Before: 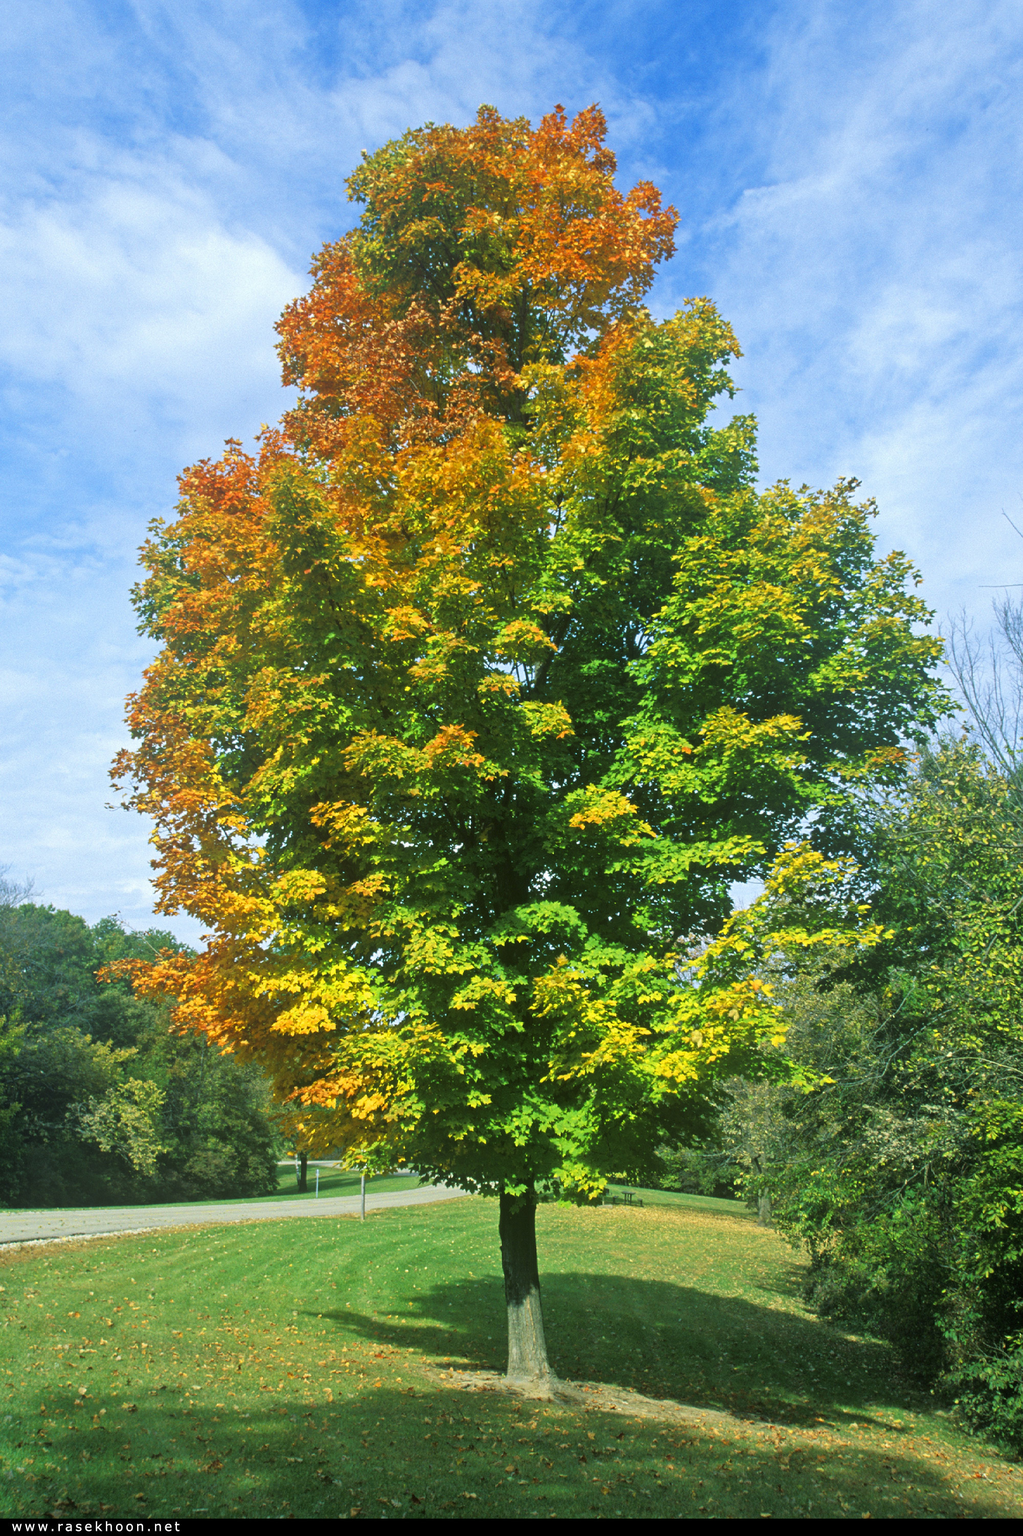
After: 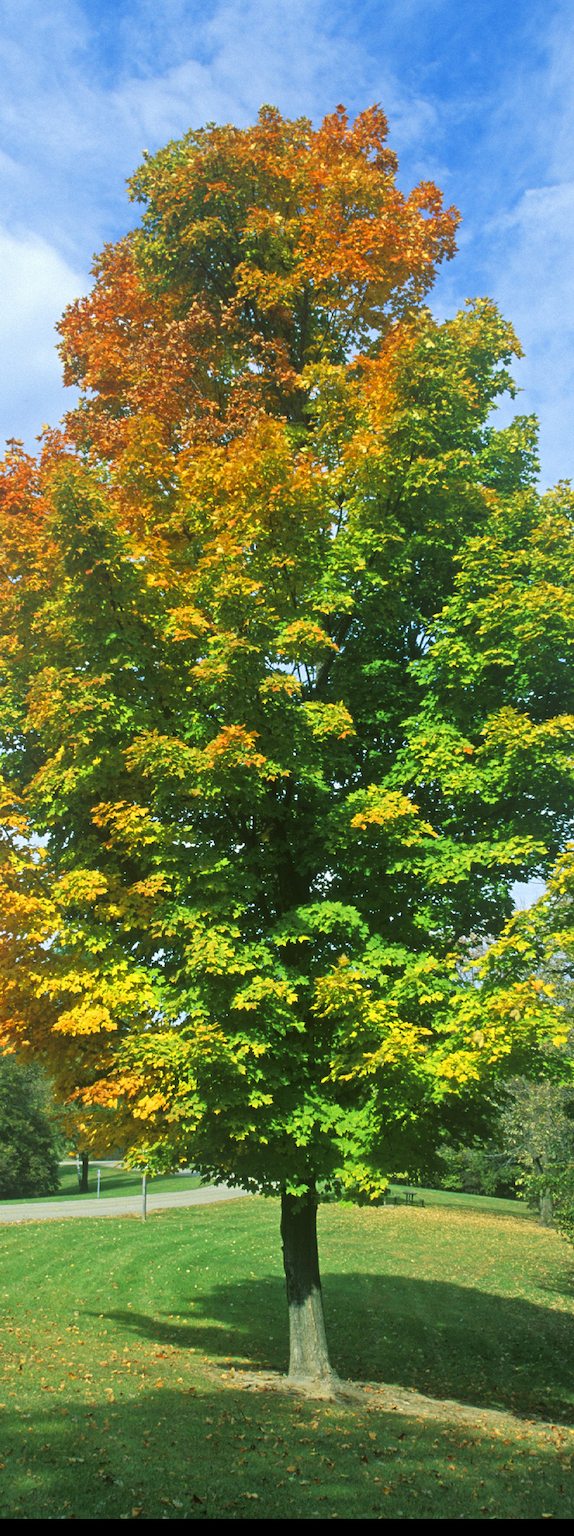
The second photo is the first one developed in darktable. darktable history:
crop: left 21.429%, right 22.402%
